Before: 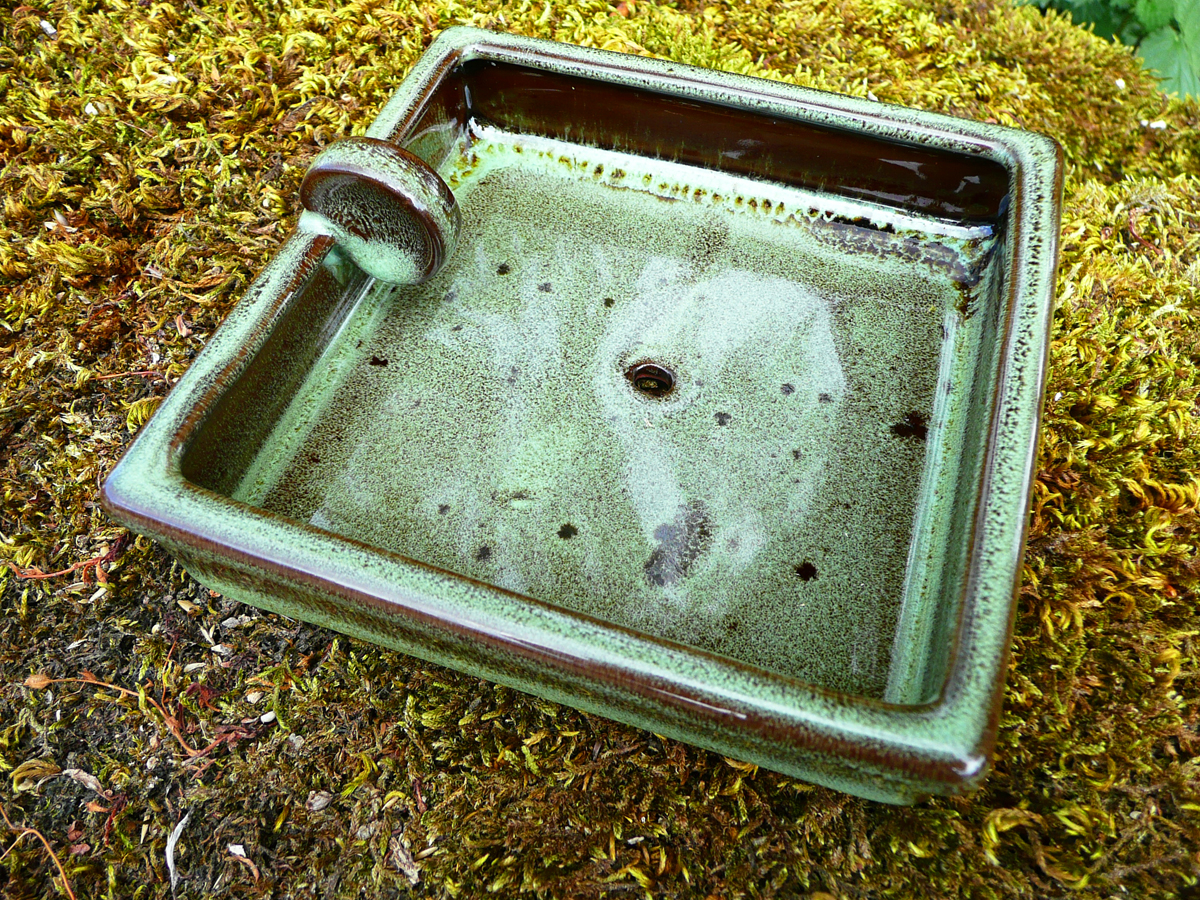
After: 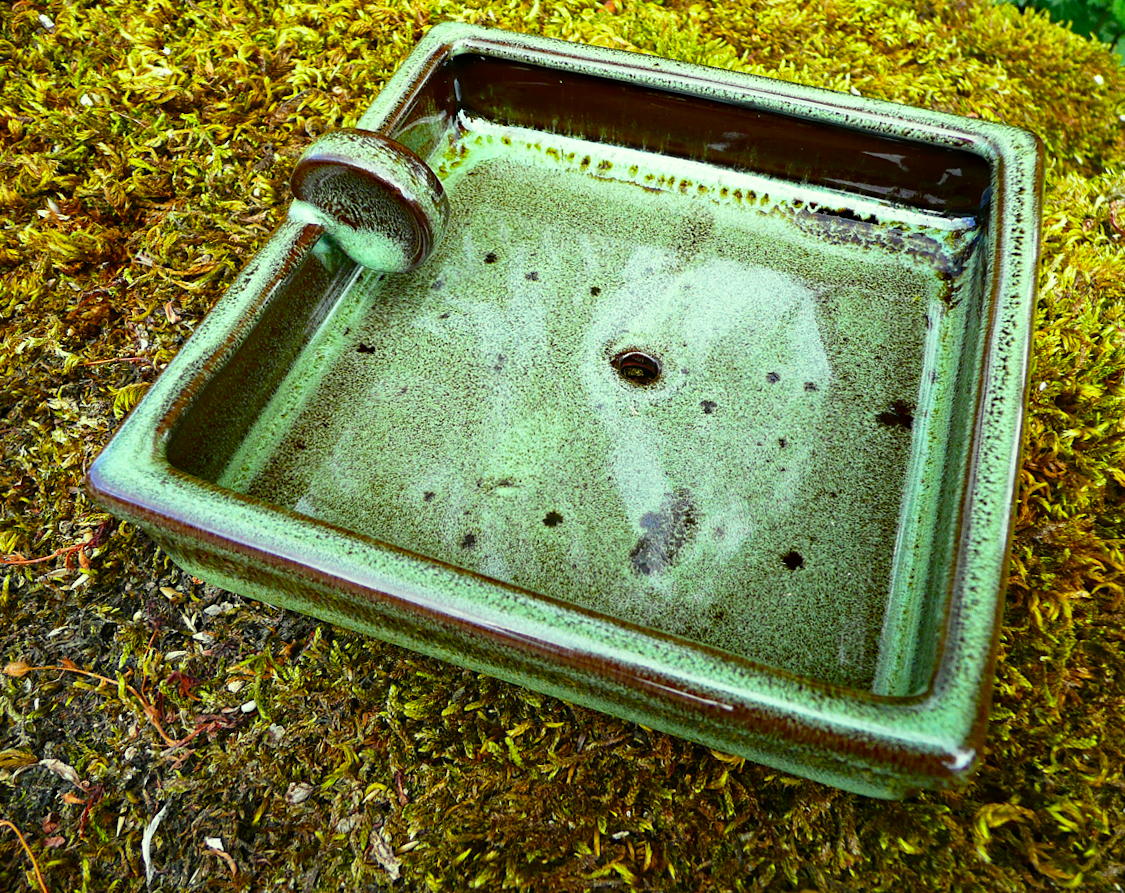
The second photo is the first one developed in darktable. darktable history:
contrast brightness saturation: contrast 0.1, brightness 0.02, saturation 0.02
white balance: red 0.986, blue 1.01
rotate and perspective: rotation 0.226°, lens shift (vertical) -0.042, crop left 0.023, crop right 0.982, crop top 0.006, crop bottom 0.994
color balance rgb: perceptual saturation grading › global saturation 8.89%, saturation formula JzAzBz (2021)
color correction: highlights a* -5.94, highlights b* 11.19
crop: right 4.126%, bottom 0.031%
haze removal: strength 0.29, distance 0.25, compatibility mode true, adaptive false
